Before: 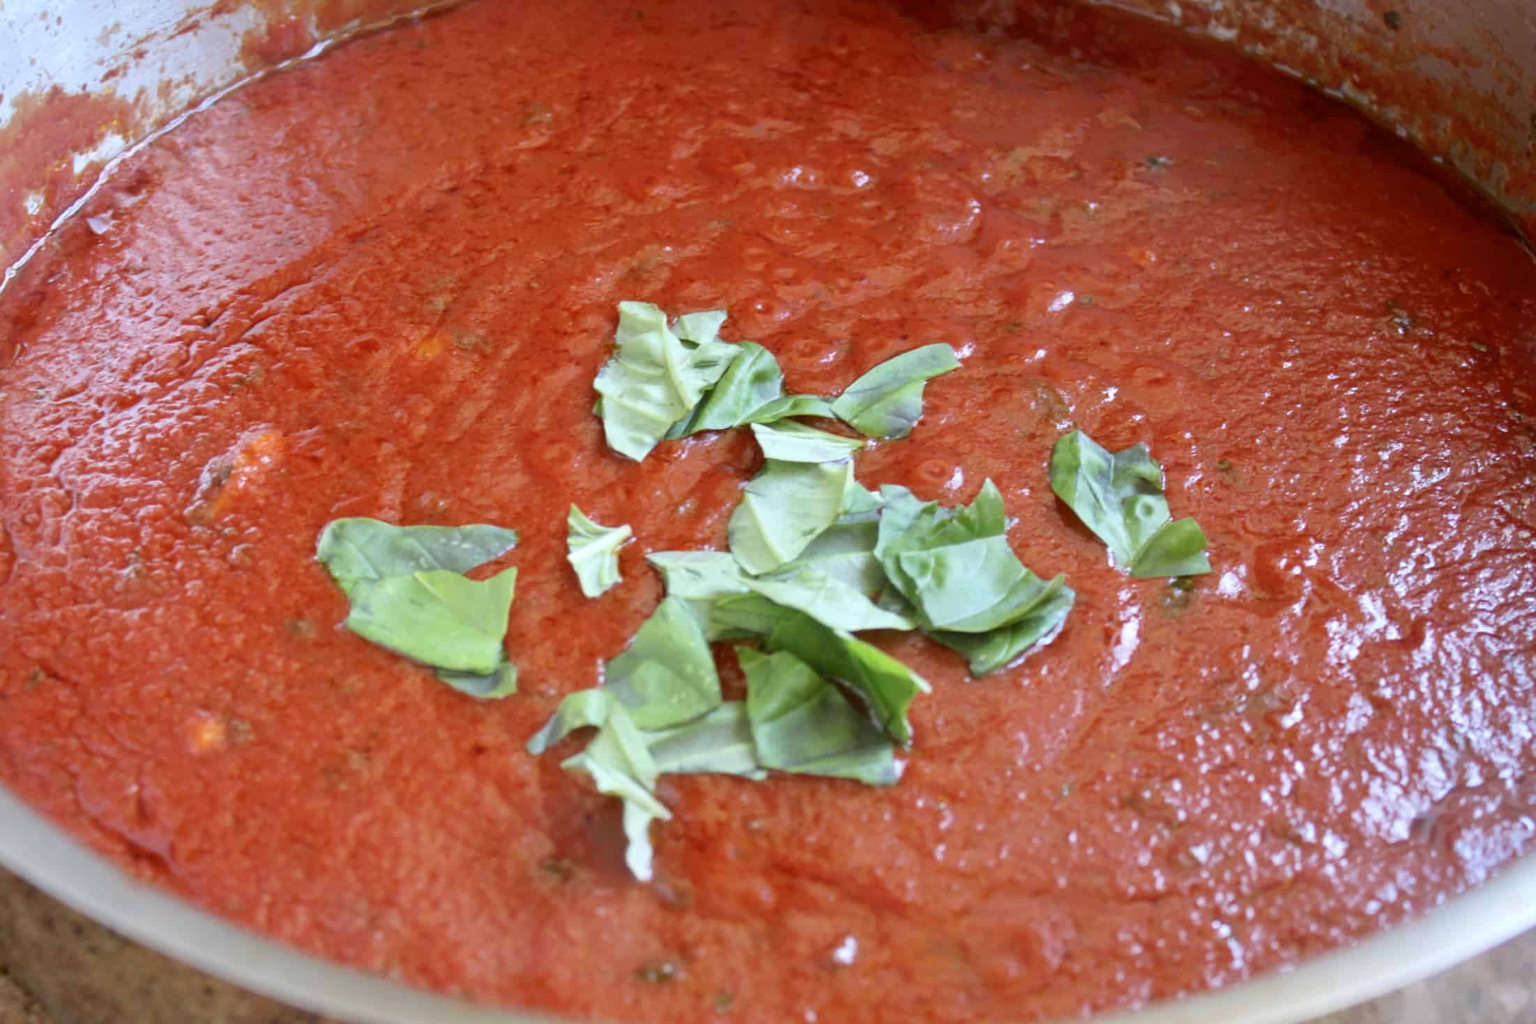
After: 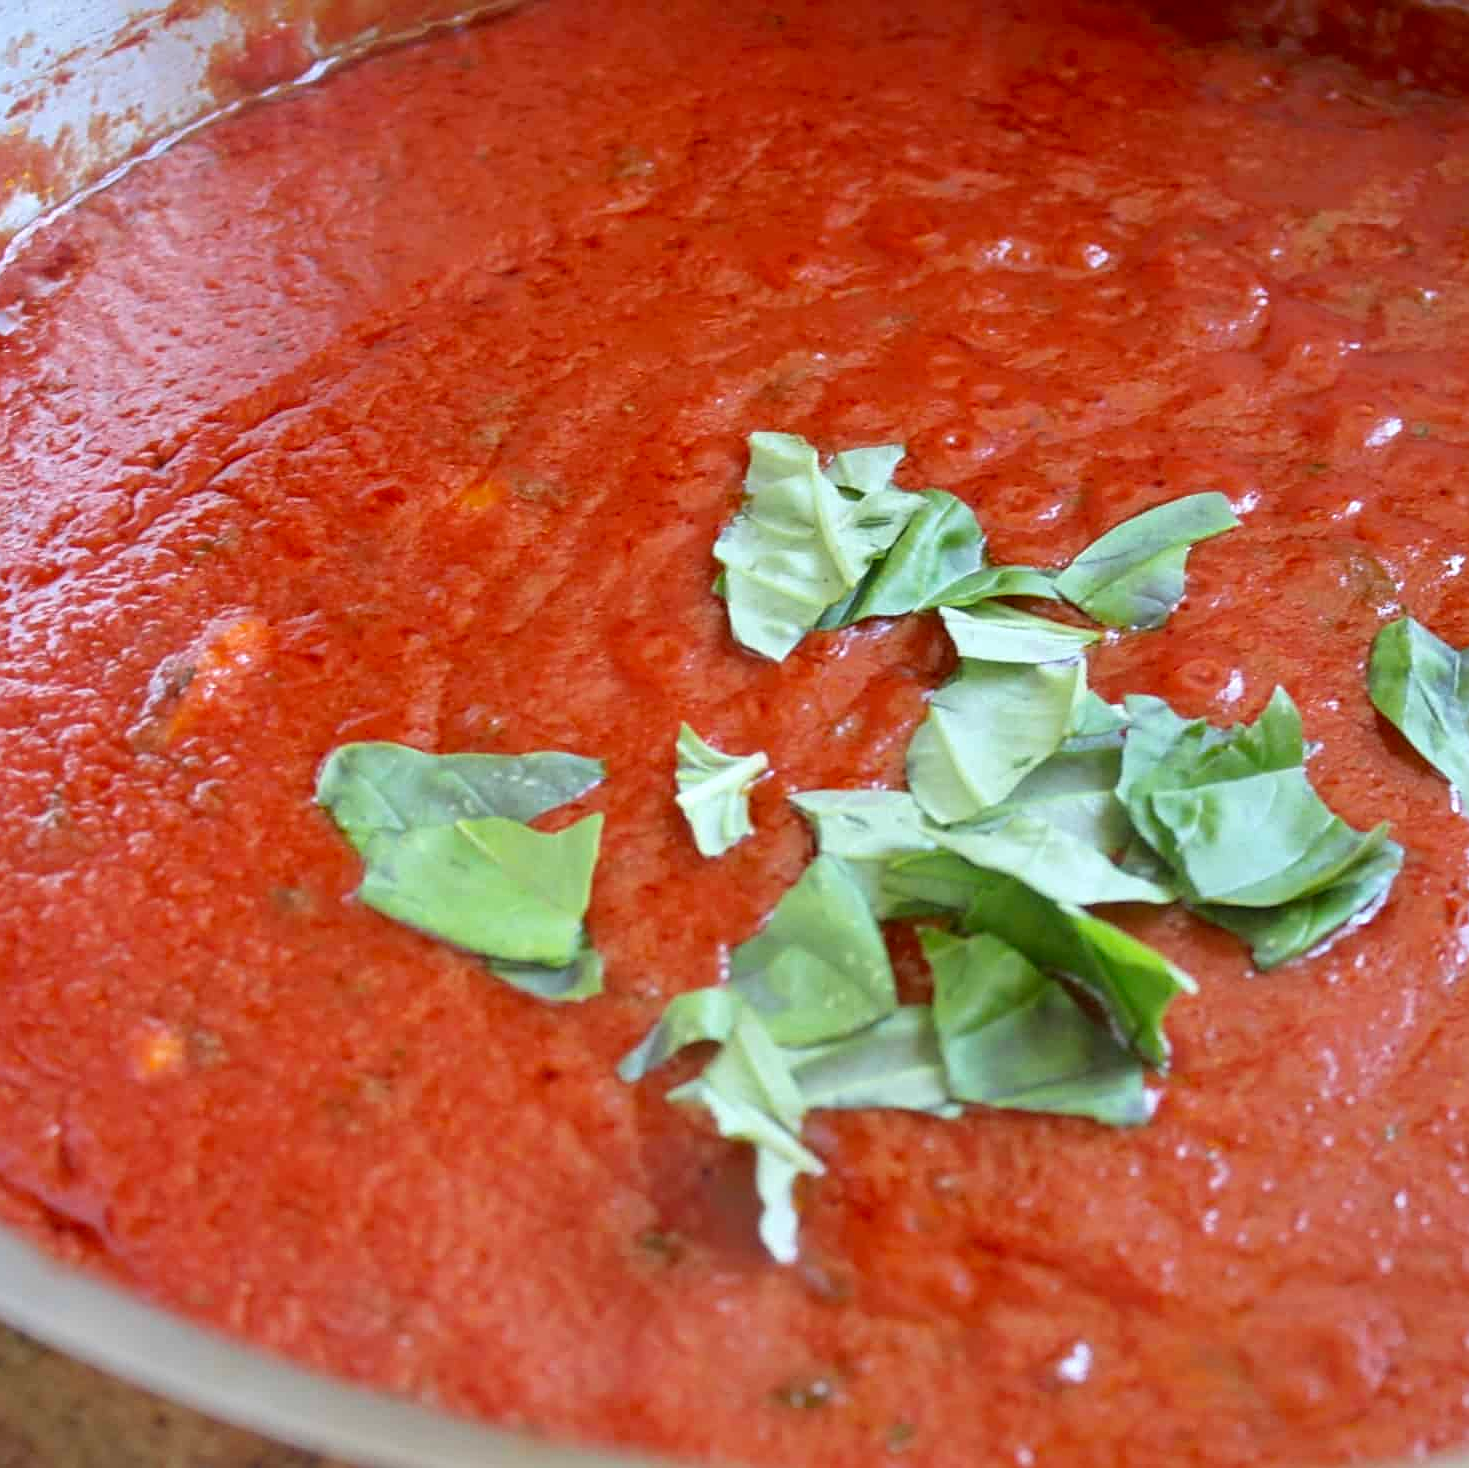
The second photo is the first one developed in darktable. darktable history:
crop and rotate: left 6.278%, right 27.035%
sharpen: on, module defaults
